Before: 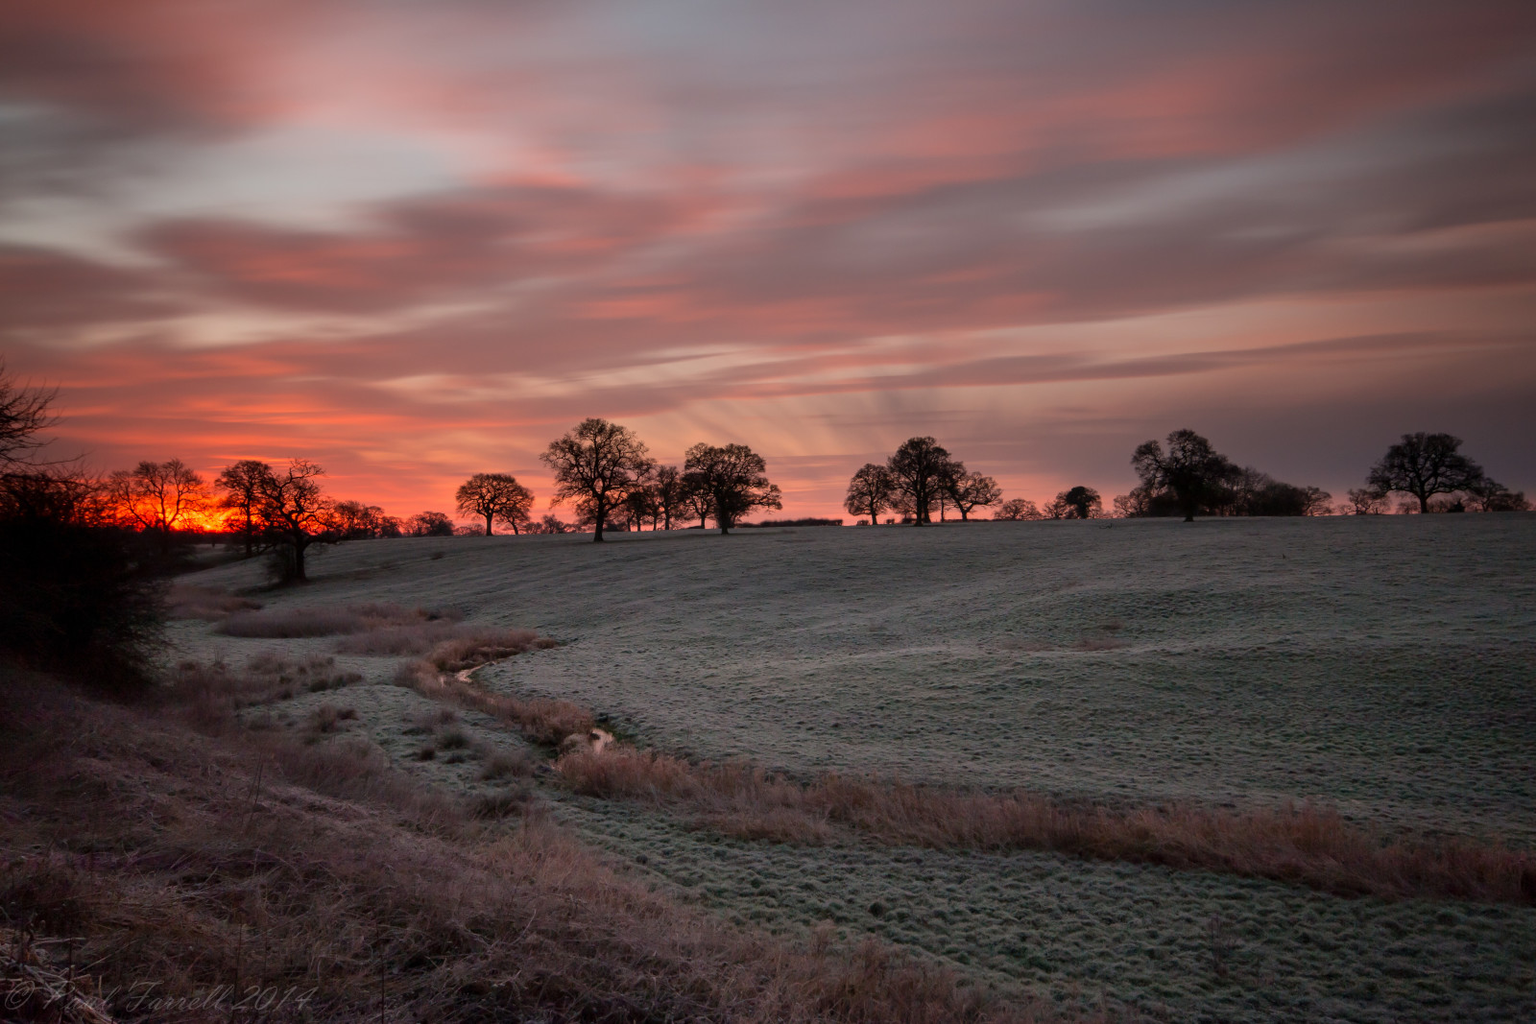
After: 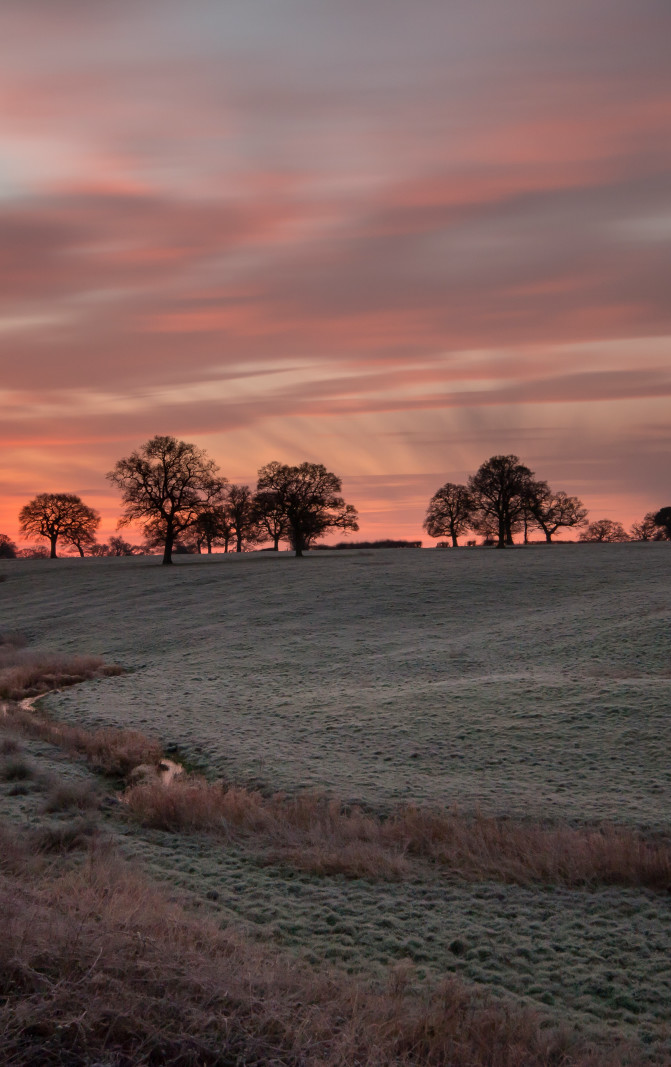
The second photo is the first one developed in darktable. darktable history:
color correction: highlights b* 3.04
crop: left 28.518%, right 29.487%
